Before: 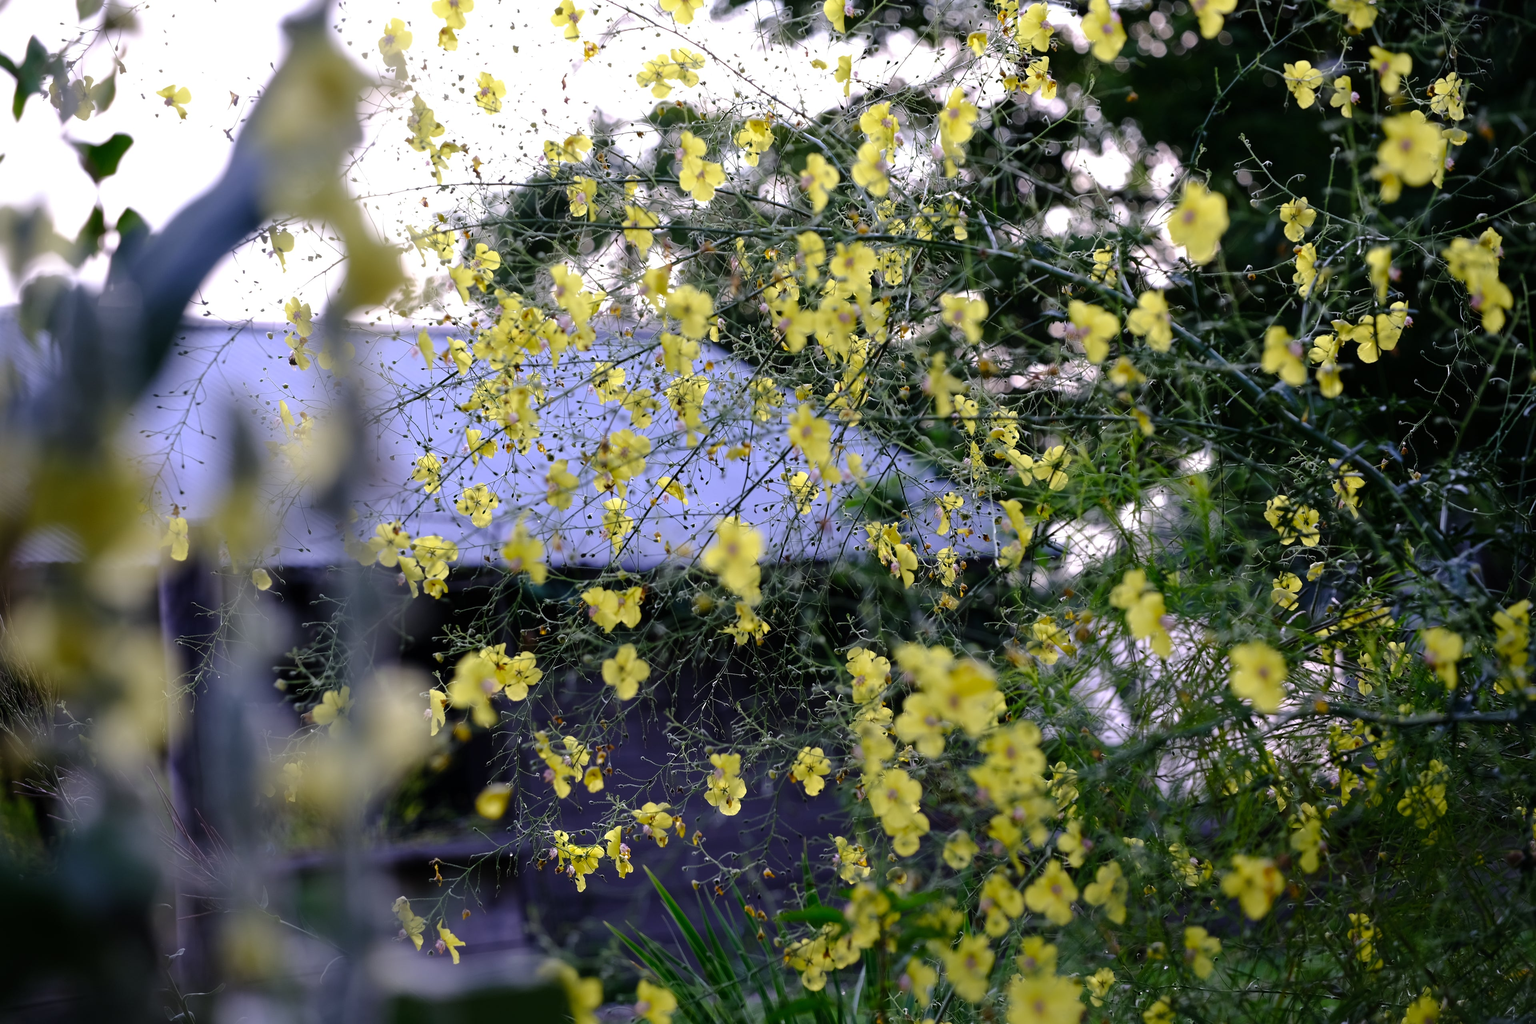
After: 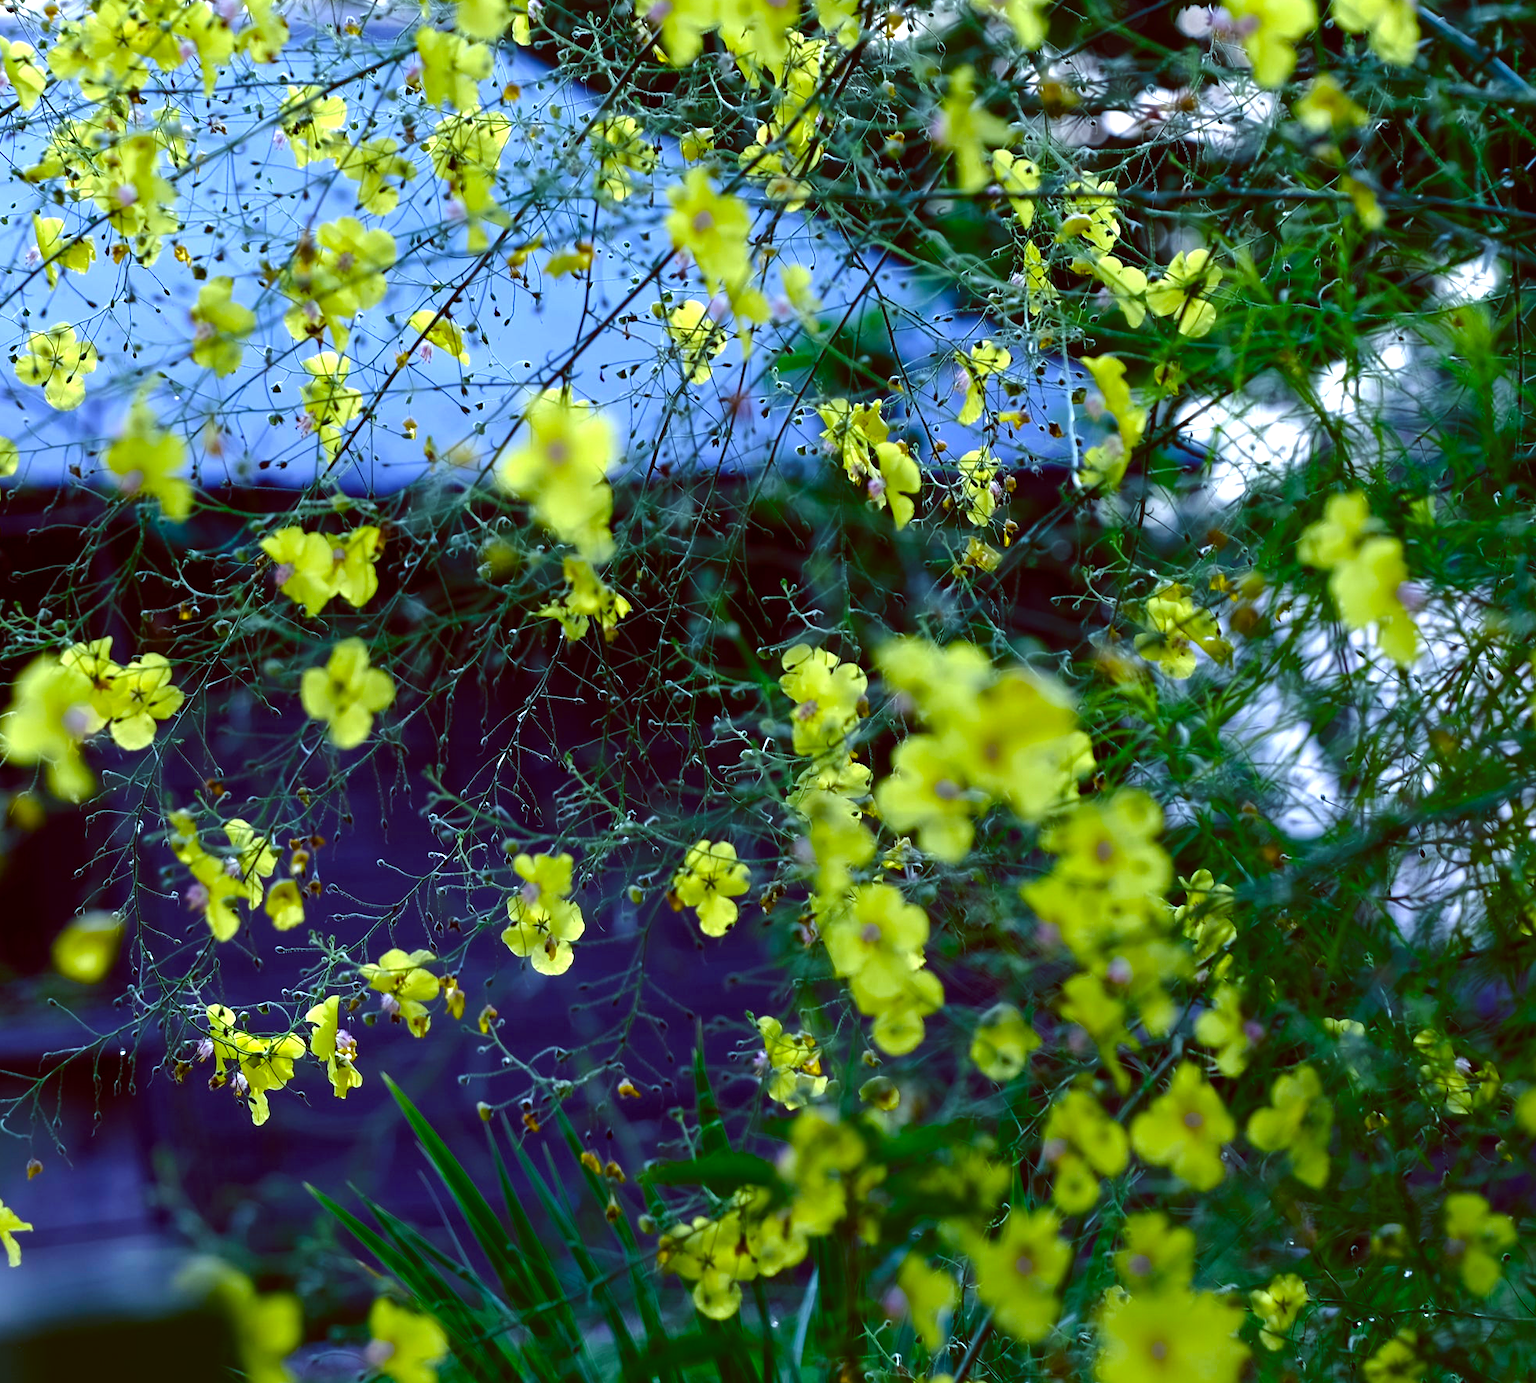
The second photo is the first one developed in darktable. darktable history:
crop and rotate: left 29.237%, top 31.152%, right 19.807%
color balance rgb: shadows lift › luminance -7.7%, shadows lift › chroma 2.13%, shadows lift › hue 200.79°, power › luminance -7.77%, power › chroma 2.27%, power › hue 220.69°, highlights gain › luminance 15.15%, highlights gain › chroma 4%, highlights gain › hue 209.35°, global offset › luminance -0.21%, global offset › chroma 0.27%, perceptual saturation grading › global saturation 24.42%, perceptual saturation grading › highlights -24.42%, perceptual saturation grading › mid-tones 24.42%, perceptual saturation grading › shadows 40%, perceptual brilliance grading › global brilliance -5%, perceptual brilliance grading › highlights 24.42%, perceptual brilliance grading › mid-tones 7%, perceptual brilliance grading › shadows -5%
lowpass: radius 0.1, contrast 0.85, saturation 1.1, unbound 0
